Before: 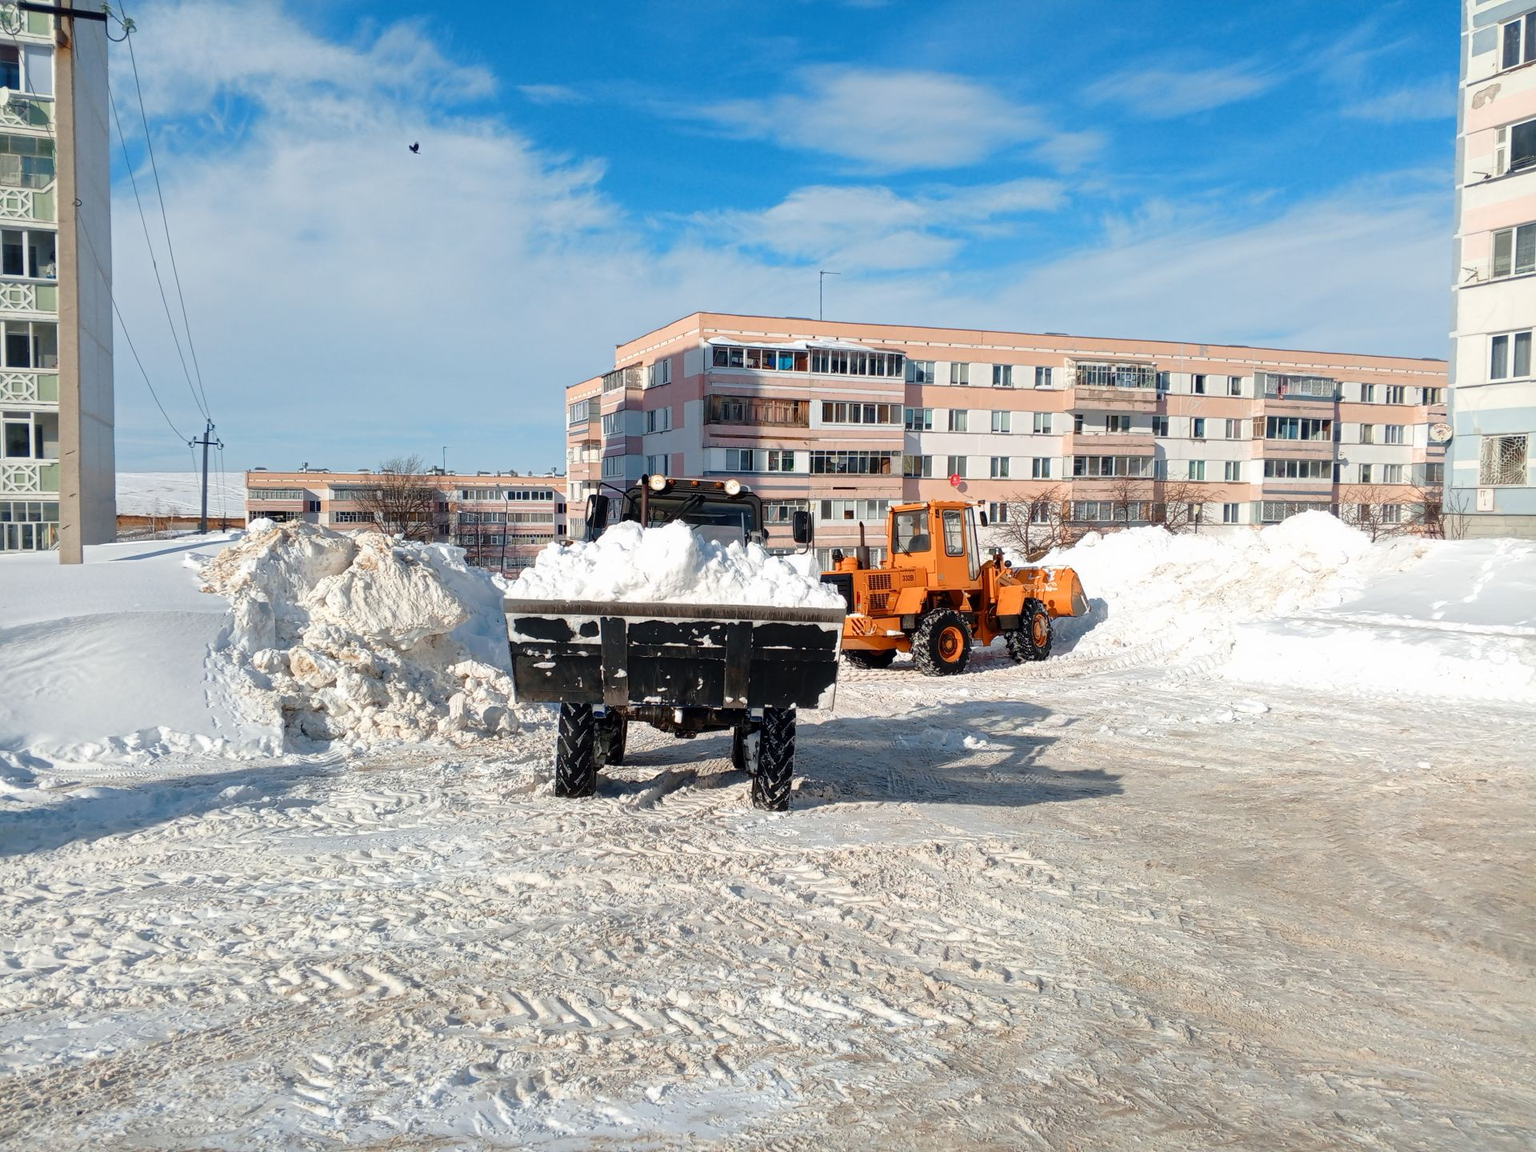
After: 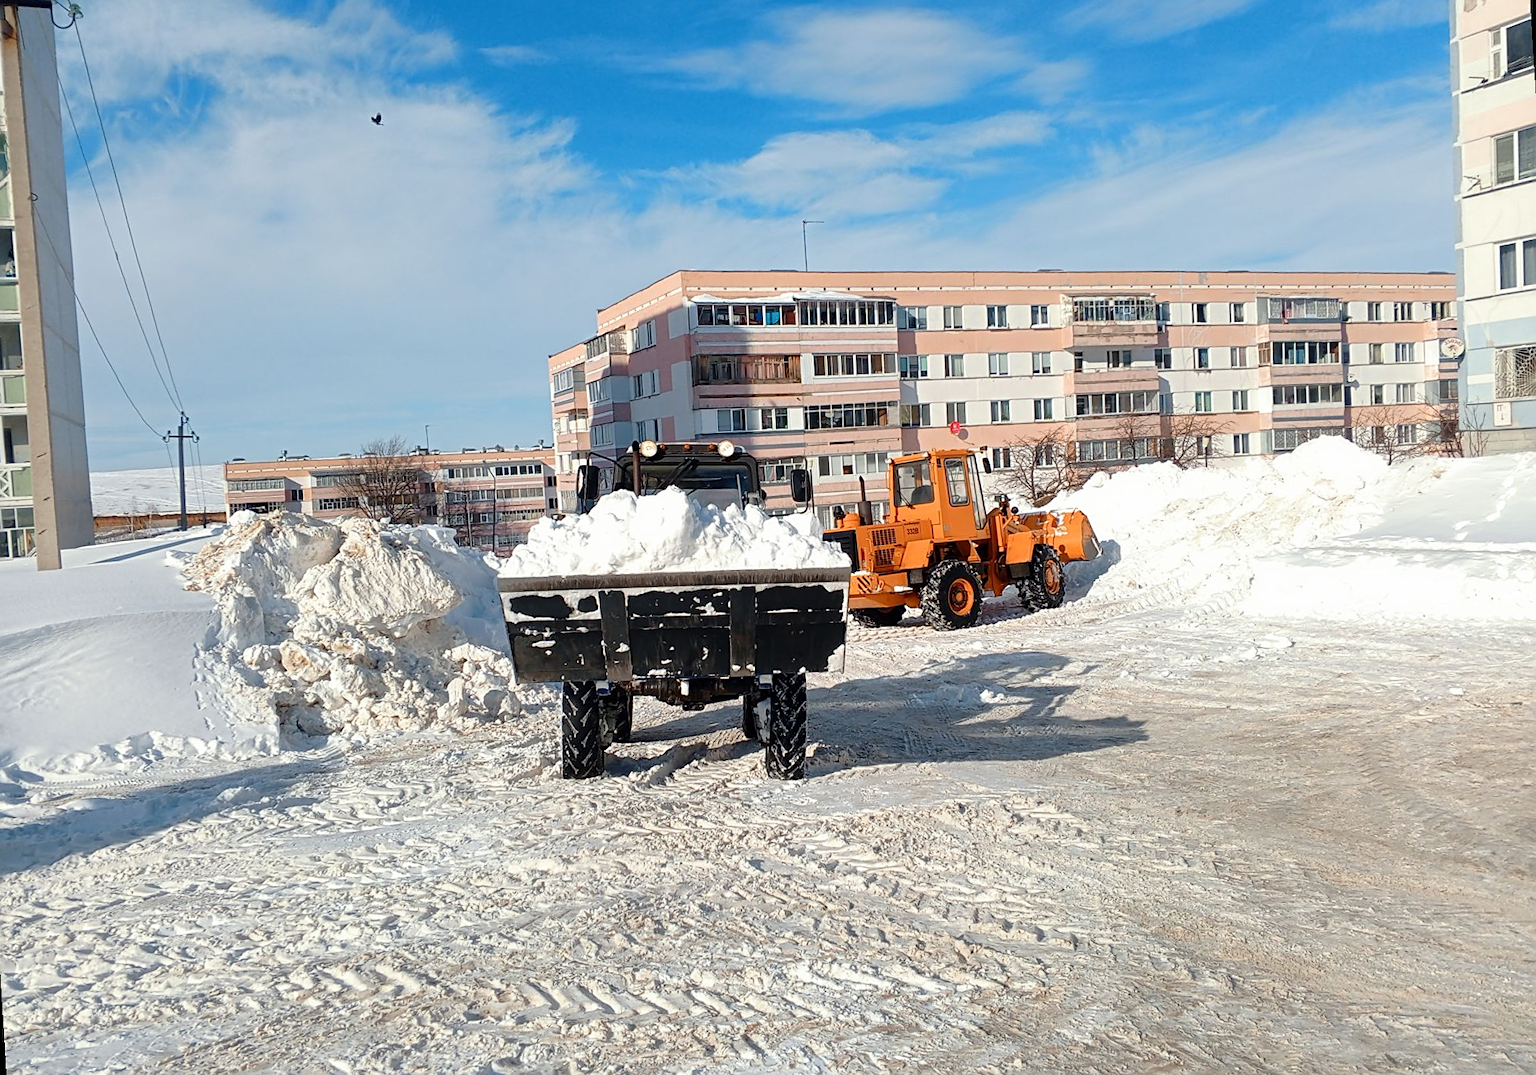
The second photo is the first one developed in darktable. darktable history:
rotate and perspective: rotation -3.52°, crop left 0.036, crop right 0.964, crop top 0.081, crop bottom 0.919
sharpen: on, module defaults
split-toning: shadows › saturation 0.61, highlights › saturation 0.58, balance -28.74, compress 87.36%
